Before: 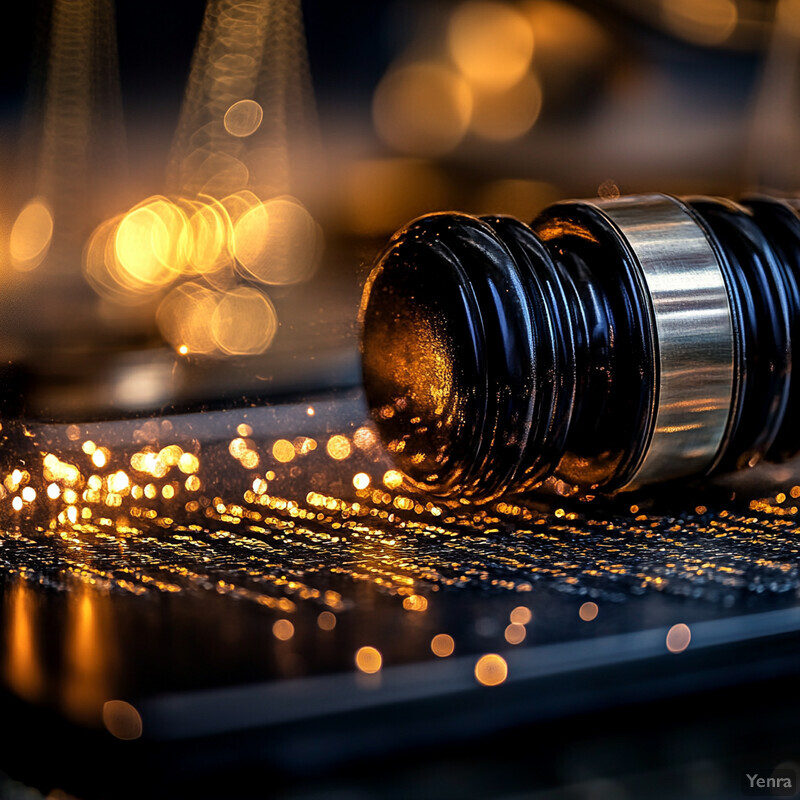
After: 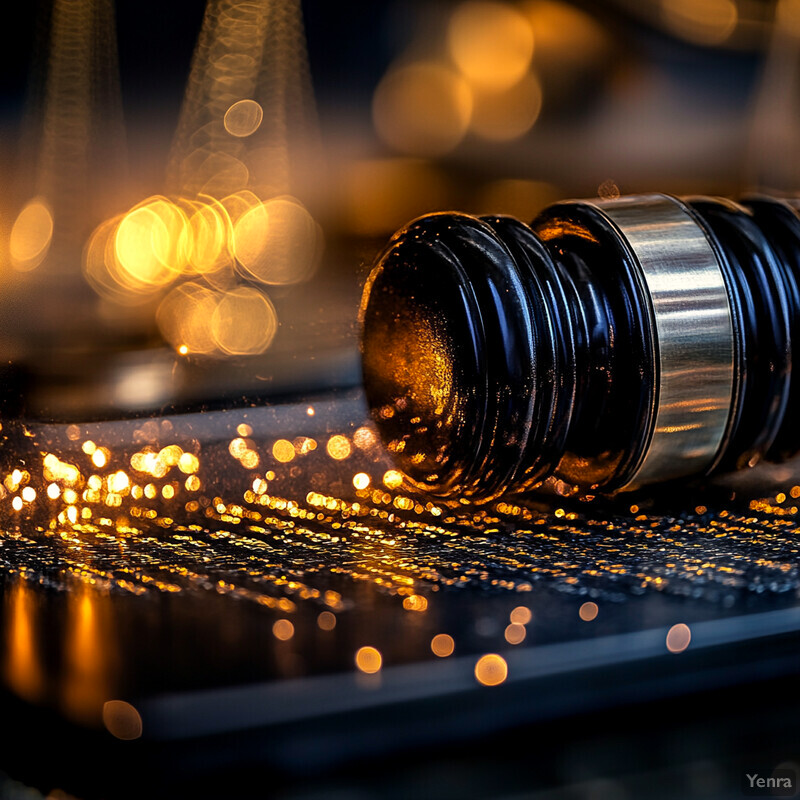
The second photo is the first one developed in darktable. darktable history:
color correction: highlights a* 0.569, highlights b* 2.76, saturation 1.06
